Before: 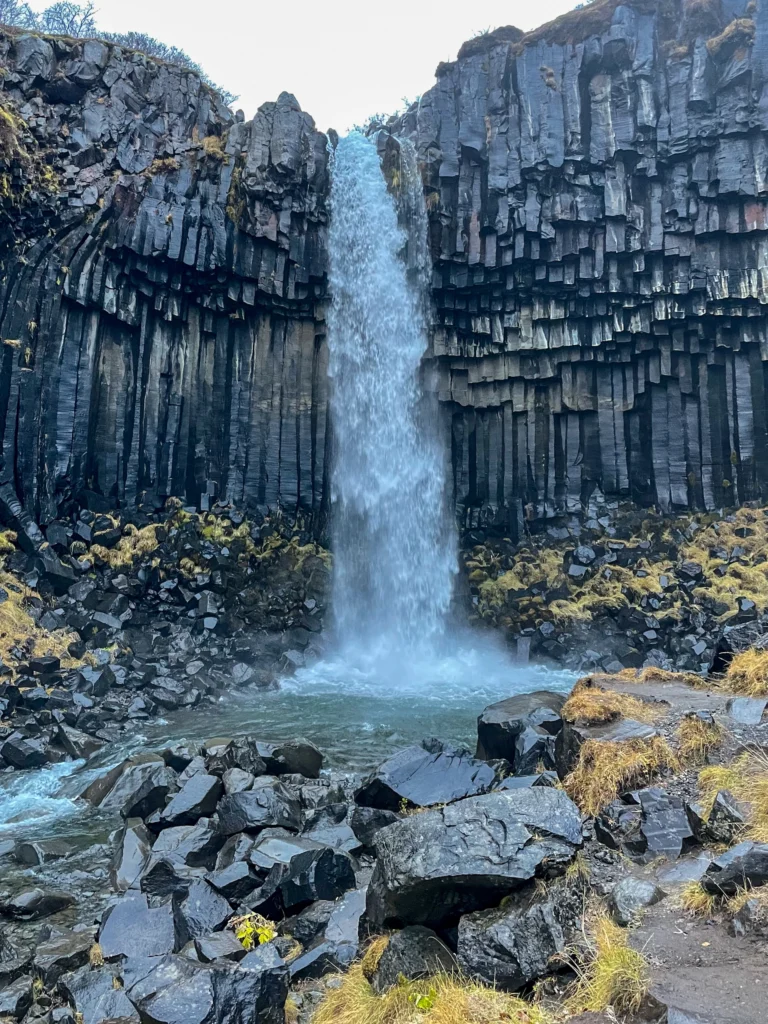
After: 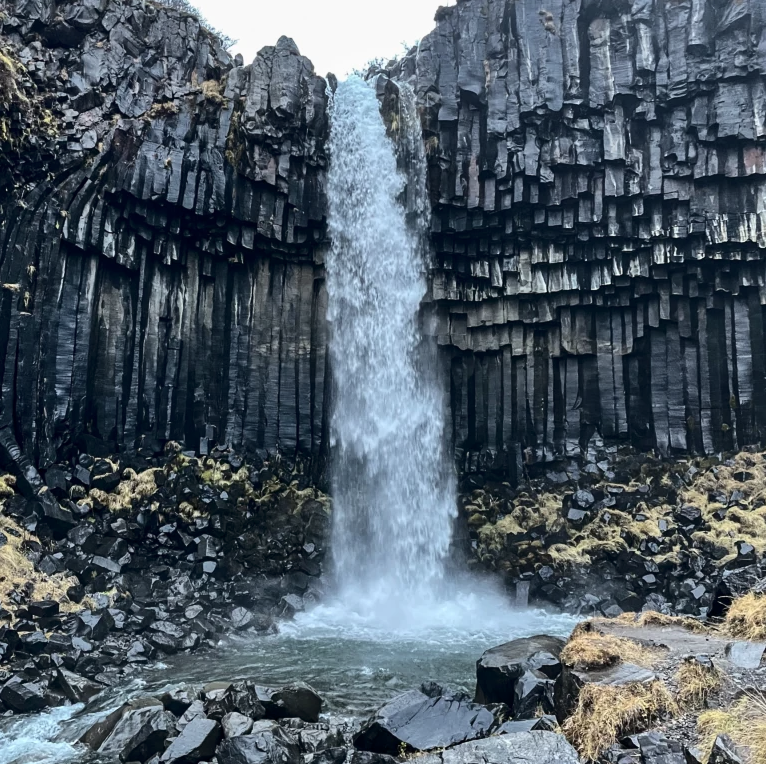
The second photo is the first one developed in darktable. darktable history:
crop: left 0.229%, top 5.475%, bottom 19.823%
contrast brightness saturation: contrast 0.251, saturation -0.318
